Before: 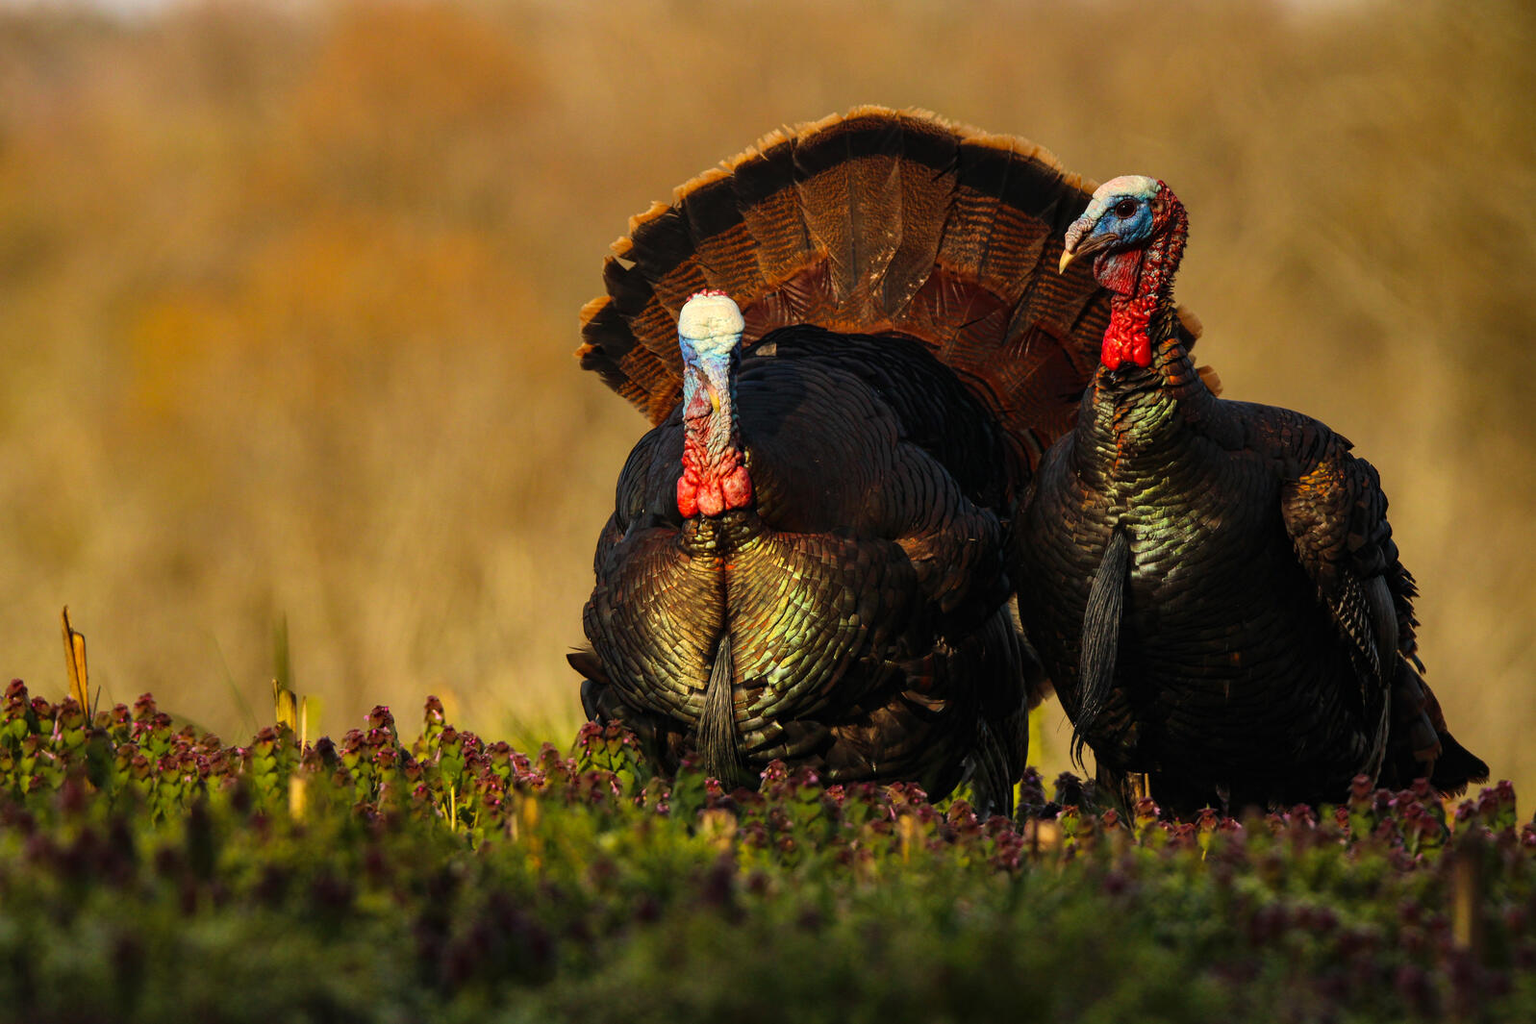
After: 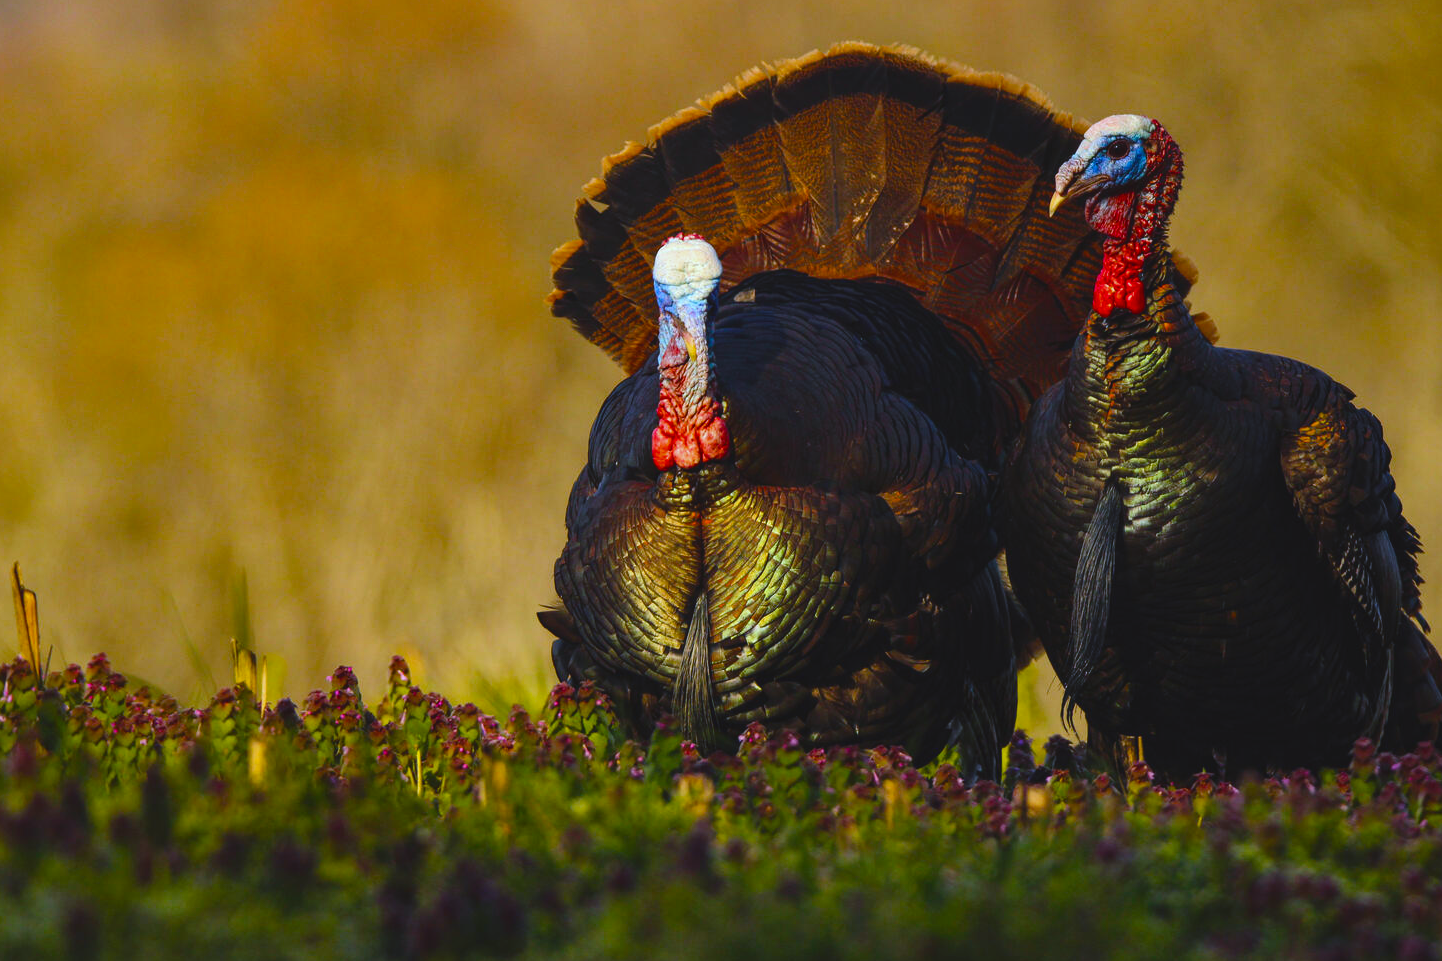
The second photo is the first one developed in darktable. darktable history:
crop: left 3.305%, top 6.436%, right 6.389%, bottom 3.258%
white balance: red 0.871, blue 1.249
color balance rgb: shadows lift › chroma 2%, shadows lift › hue 247.2°, power › chroma 0.3%, power › hue 25.2°, highlights gain › chroma 3%, highlights gain › hue 60°, global offset › luminance 0.75%, perceptual saturation grading › global saturation 20%, perceptual saturation grading › highlights -20%, perceptual saturation grading › shadows 30%, global vibrance 20%
